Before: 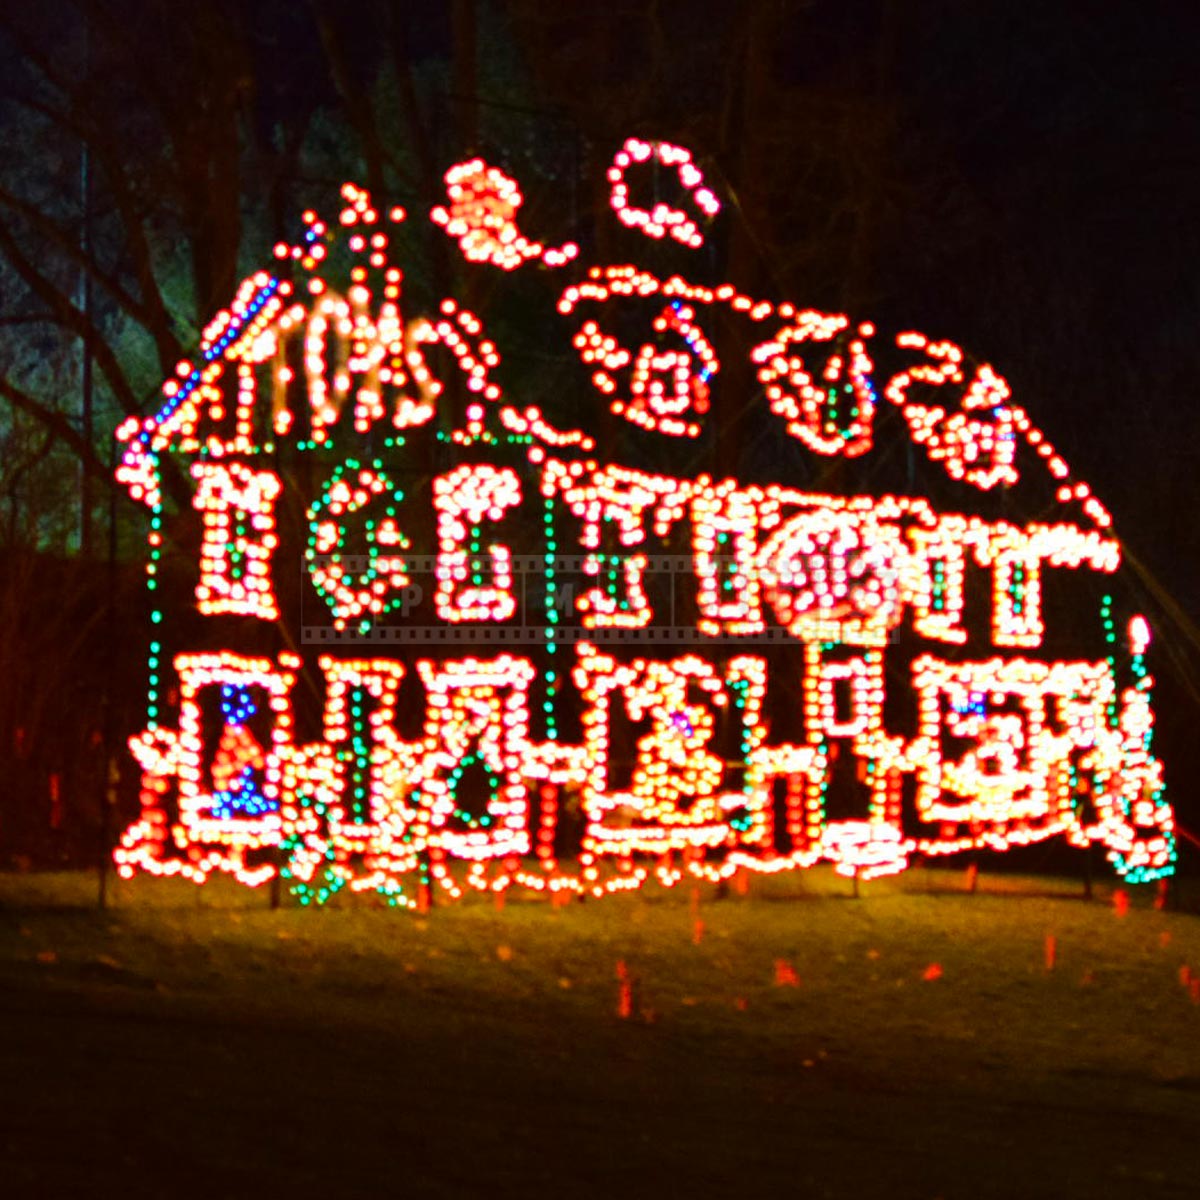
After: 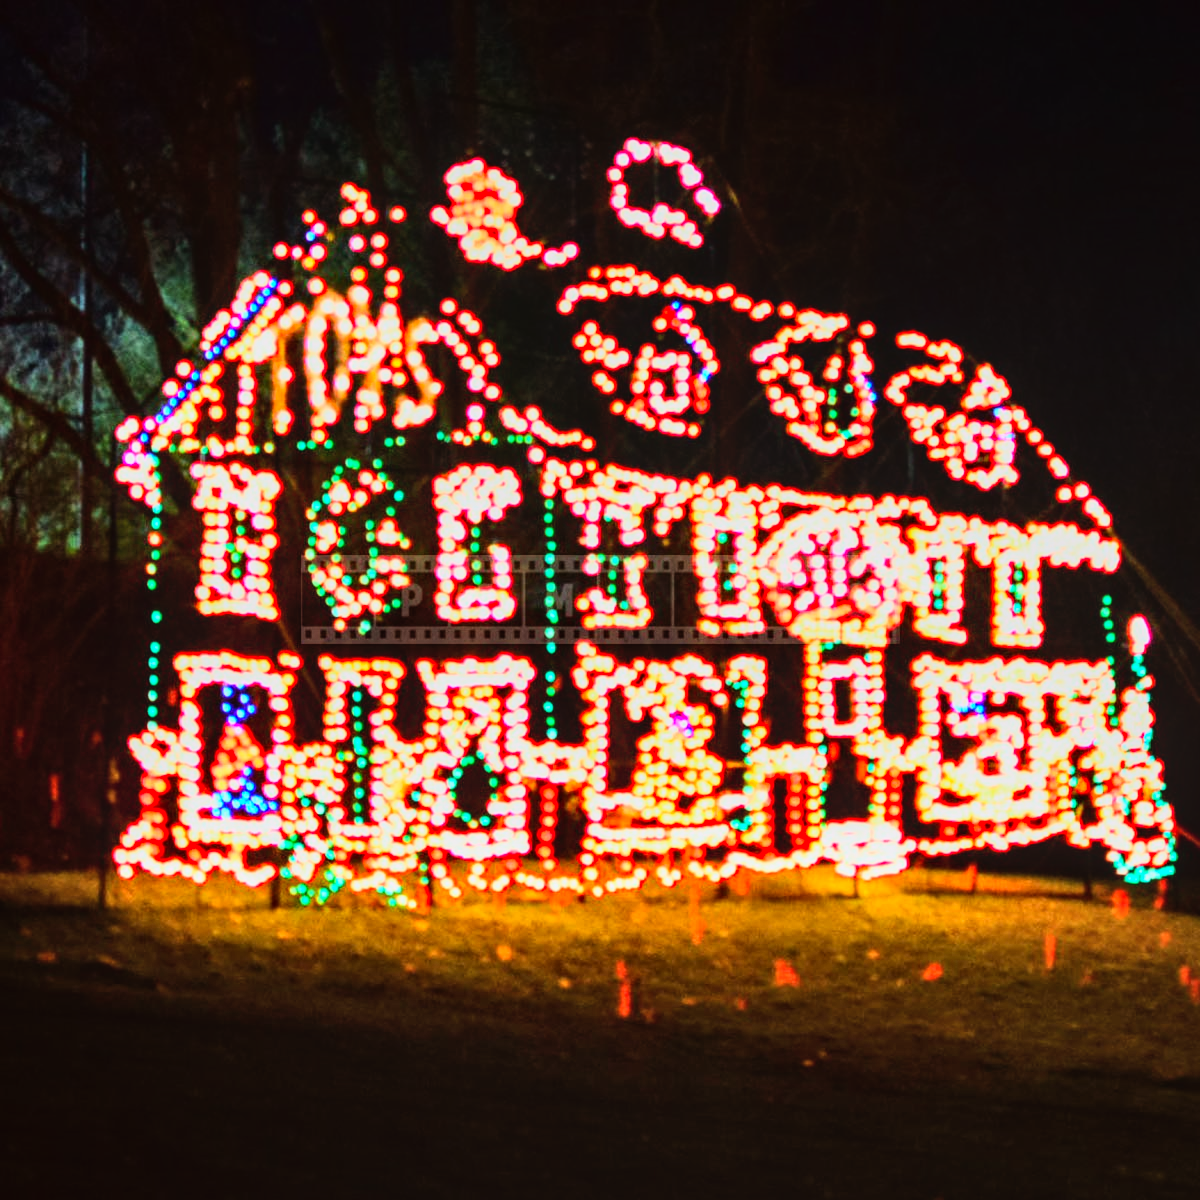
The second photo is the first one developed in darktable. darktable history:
local contrast: detail 113%
base curve: curves: ch0 [(0, 0) (0.007, 0.004) (0.027, 0.03) (0.046, 0.07) (0.207, 0.54) (0.442, 0.872) (0.673, 0.972) (1, 1)]
